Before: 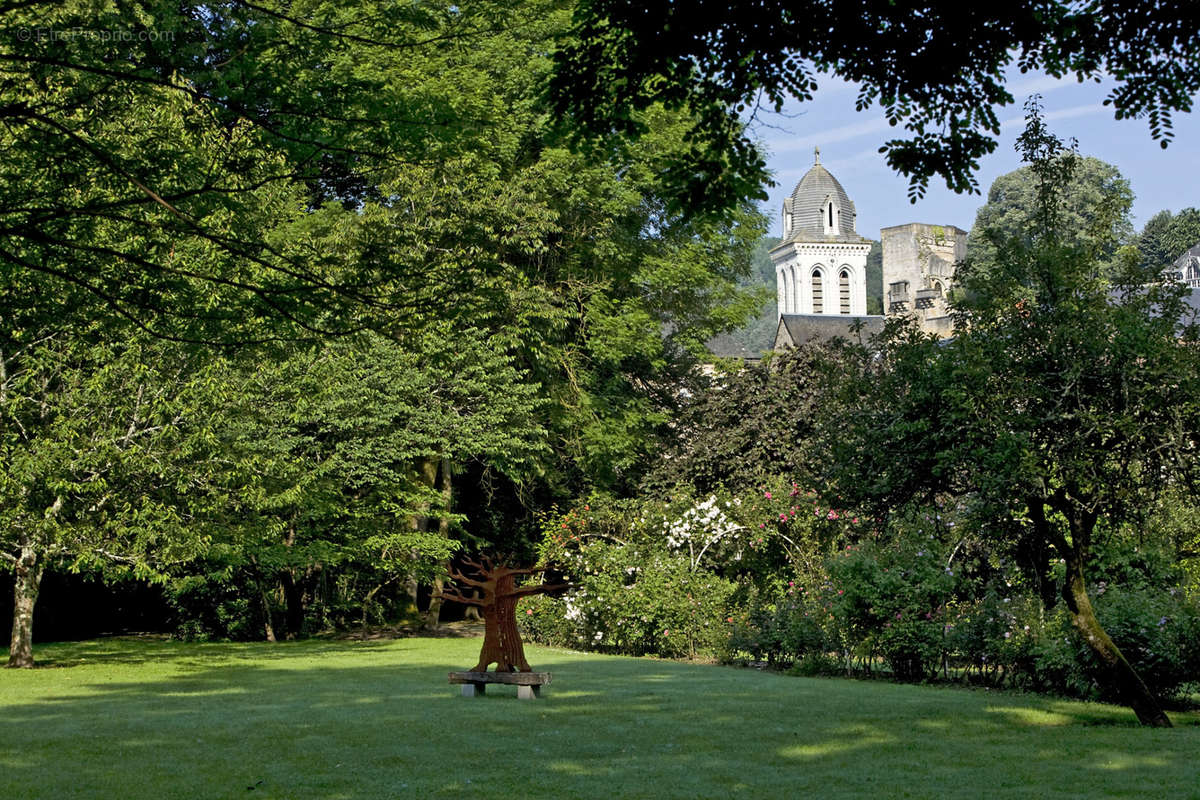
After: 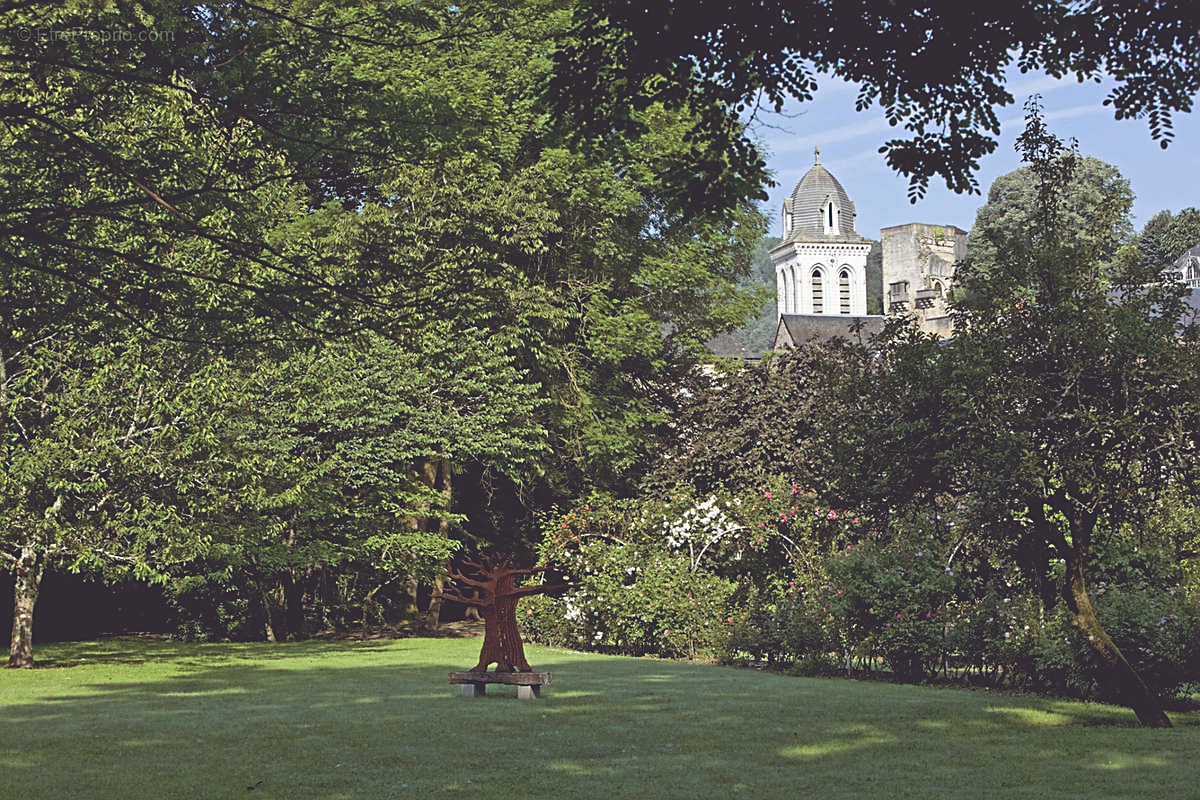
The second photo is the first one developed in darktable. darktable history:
exposure: black level correction -0.023, exposure -0.039 EV, compensate highlight preservation false
sharpen: on, module defaults
color balance rgb: shadows lift › chroma 9.92%, shadows lift › hue 45.12°, power › luminance 3.26%, power › hue 231.93°, global offset › luminance 0.4%, global offset › chroma 0.21%, global offset › hue 255.02°
